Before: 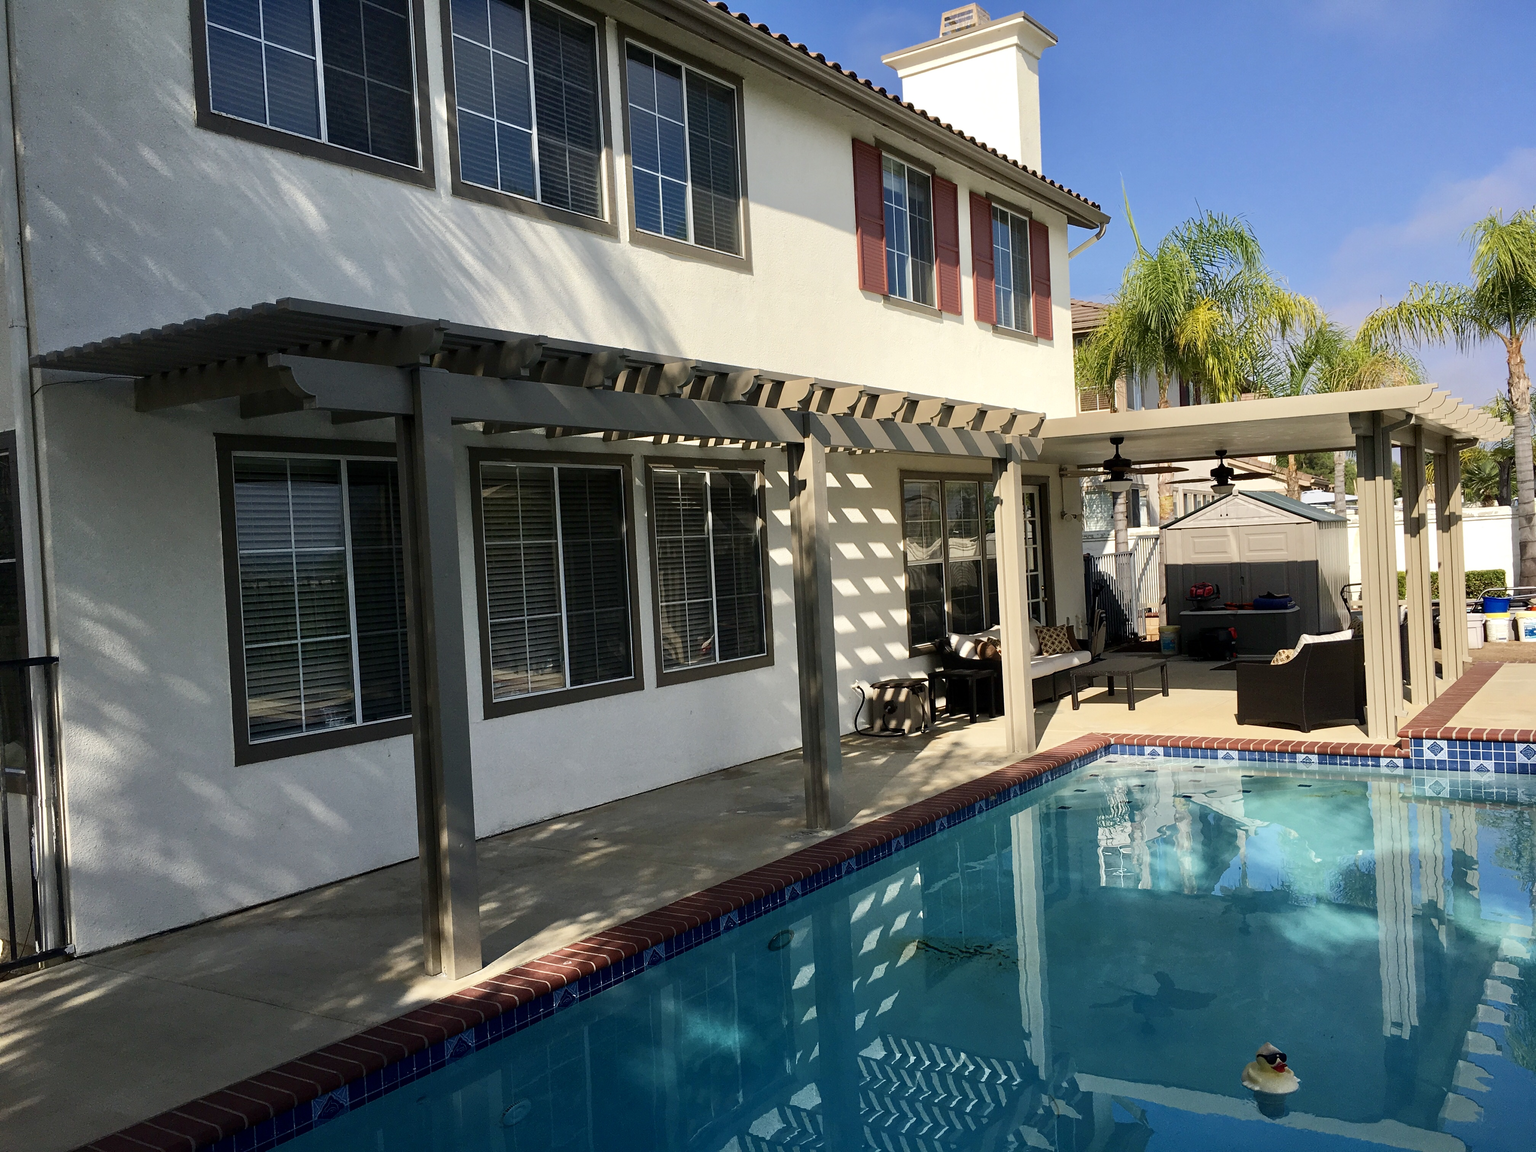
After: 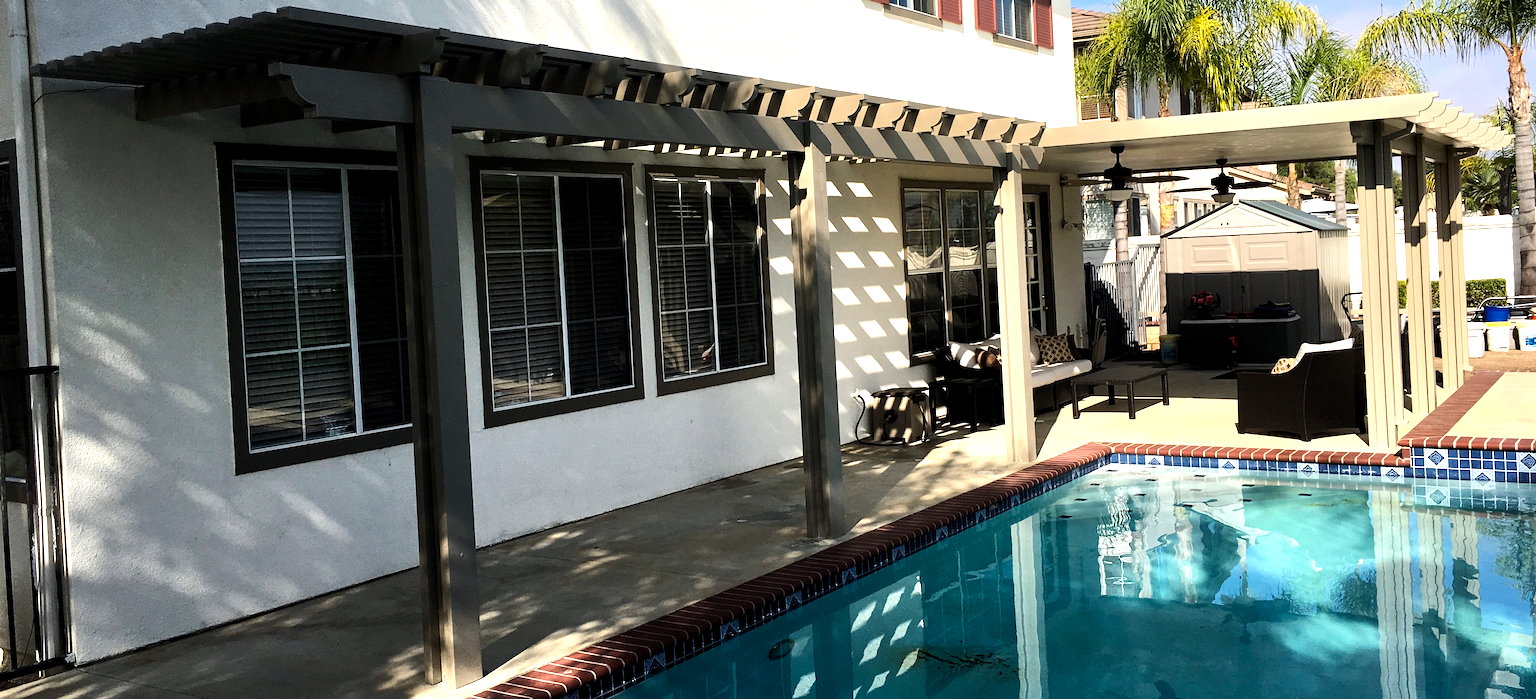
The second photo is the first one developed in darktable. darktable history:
tone equalizer: -8 EV -0.75 EV, -7 EV -0.7 EV, -6 EV -0.6 EV, -5 EV -0.4 EV, -3 EV 0.4 EV, -2 EV 0.6 EV, -1 EV 0.7 EV, +0 EV 0.75 EV, edges refinement/feathering 500, mask exposure compensation -1.57 EV, preserve details no
crop and rotate: top 25.357%, bottom 13.942%
levels: levels [0.026, 0.507, 0.987]
